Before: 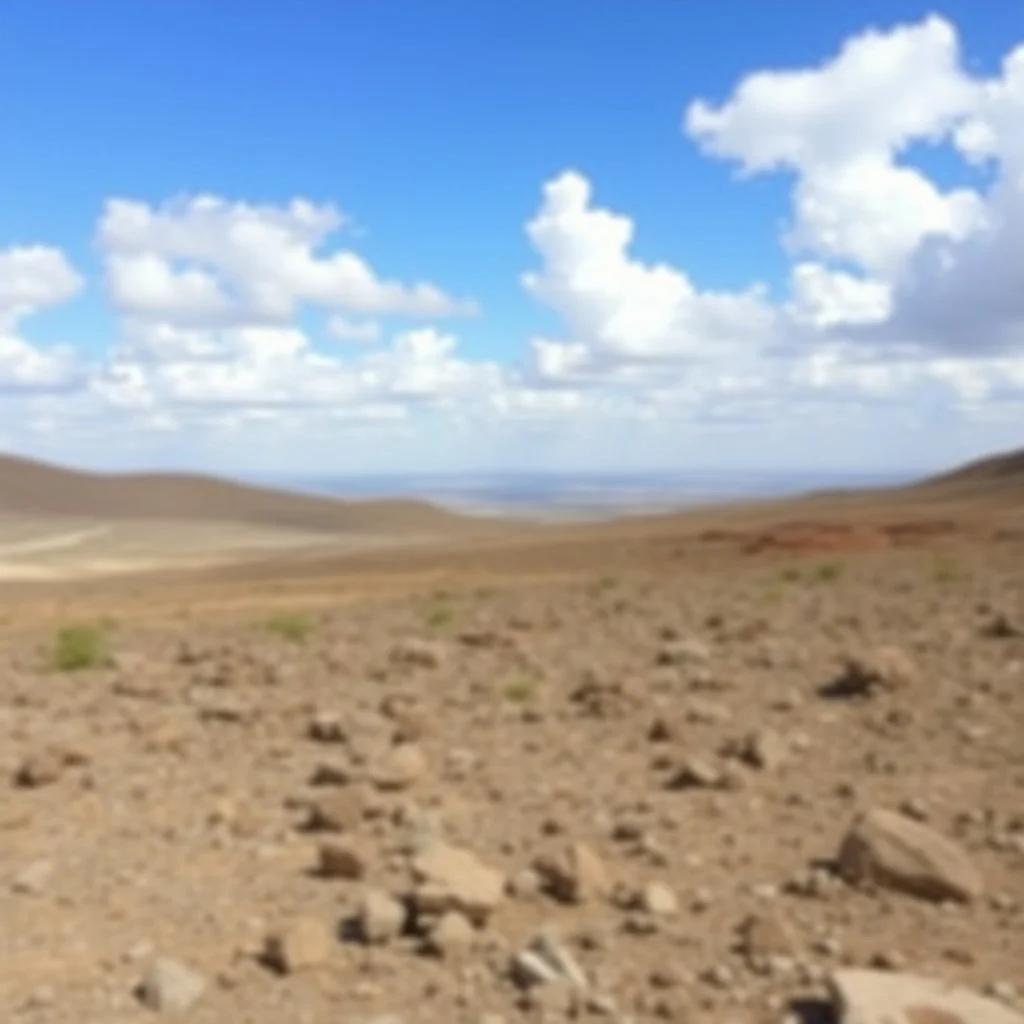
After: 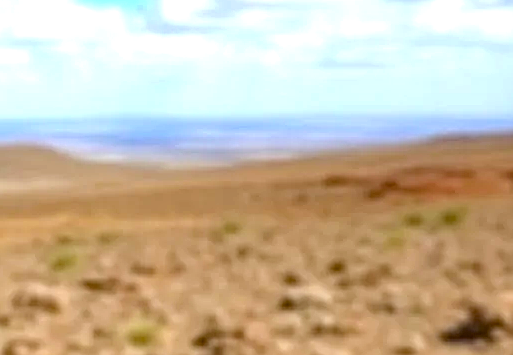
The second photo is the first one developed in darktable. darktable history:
sharpen: on, module defaults
crop: left 36.829%, top 34.709%, right 13.023%, bottom 30.588%
local contrast: on, module defaults
color calibration: illuminant as shot in camera, x 0.358, y 0.373, temperature 4628.91 K
color balance rgb: power › chroma 0.653%, power › hue 60°, perceptual saturation grading › global saturation 19.673%, global vibrance 20%
exposure: black level correction 0, exposure 0.69 EV, compensate highlight preservation false
haze removal: adaptive false
